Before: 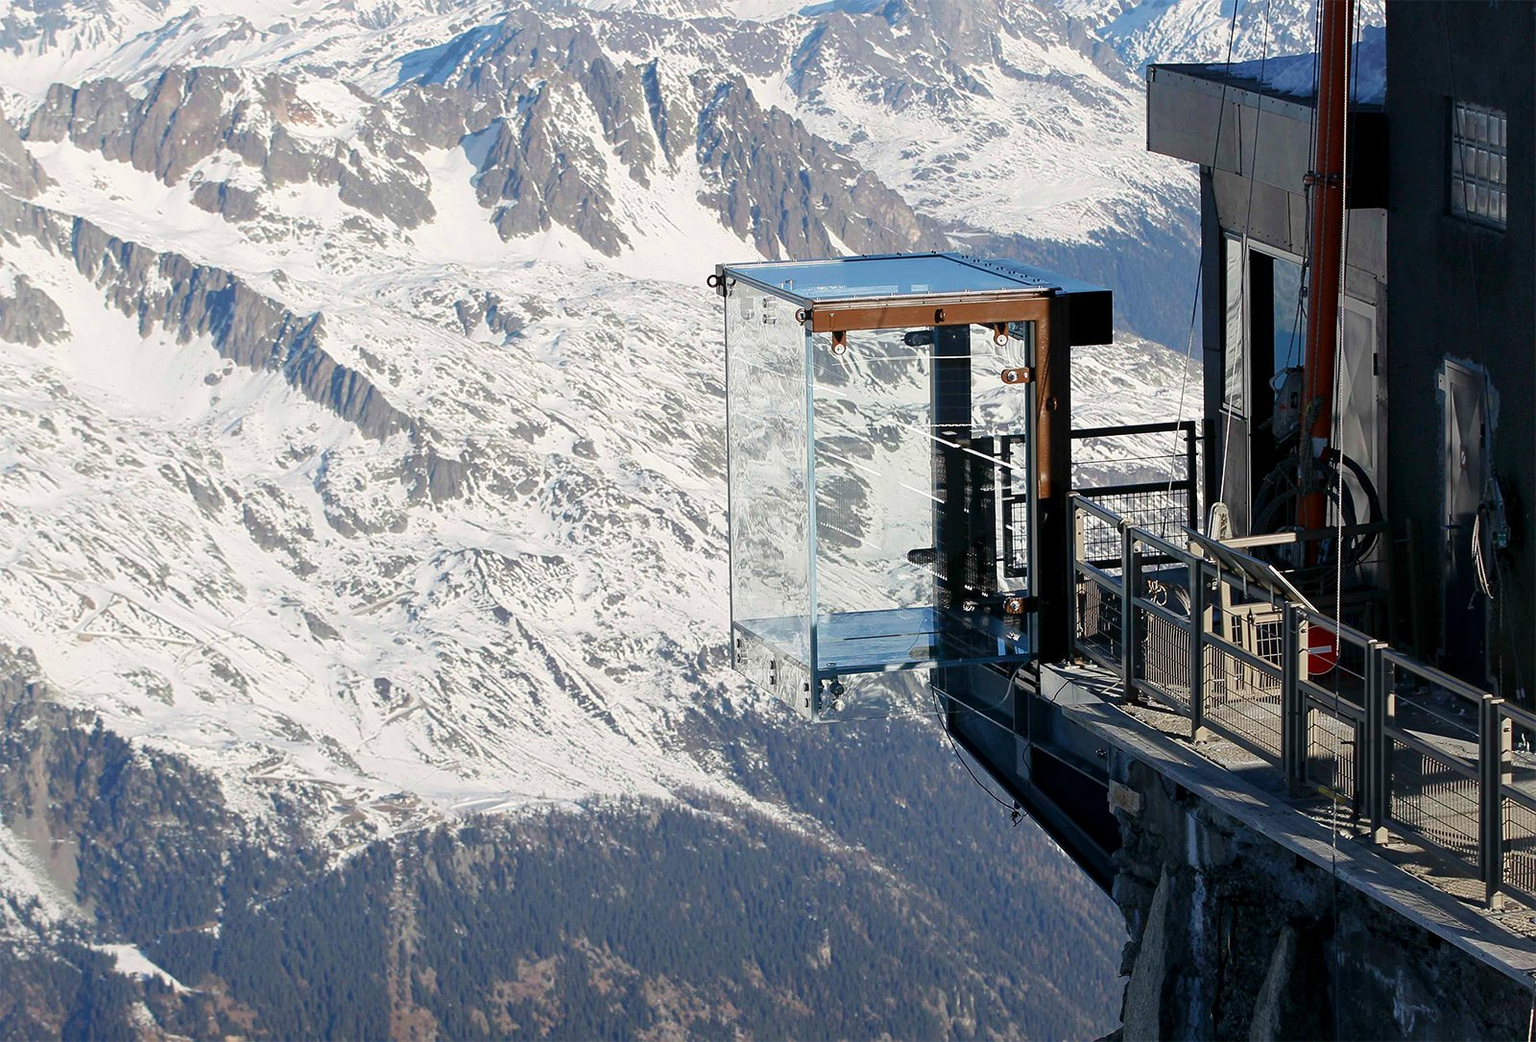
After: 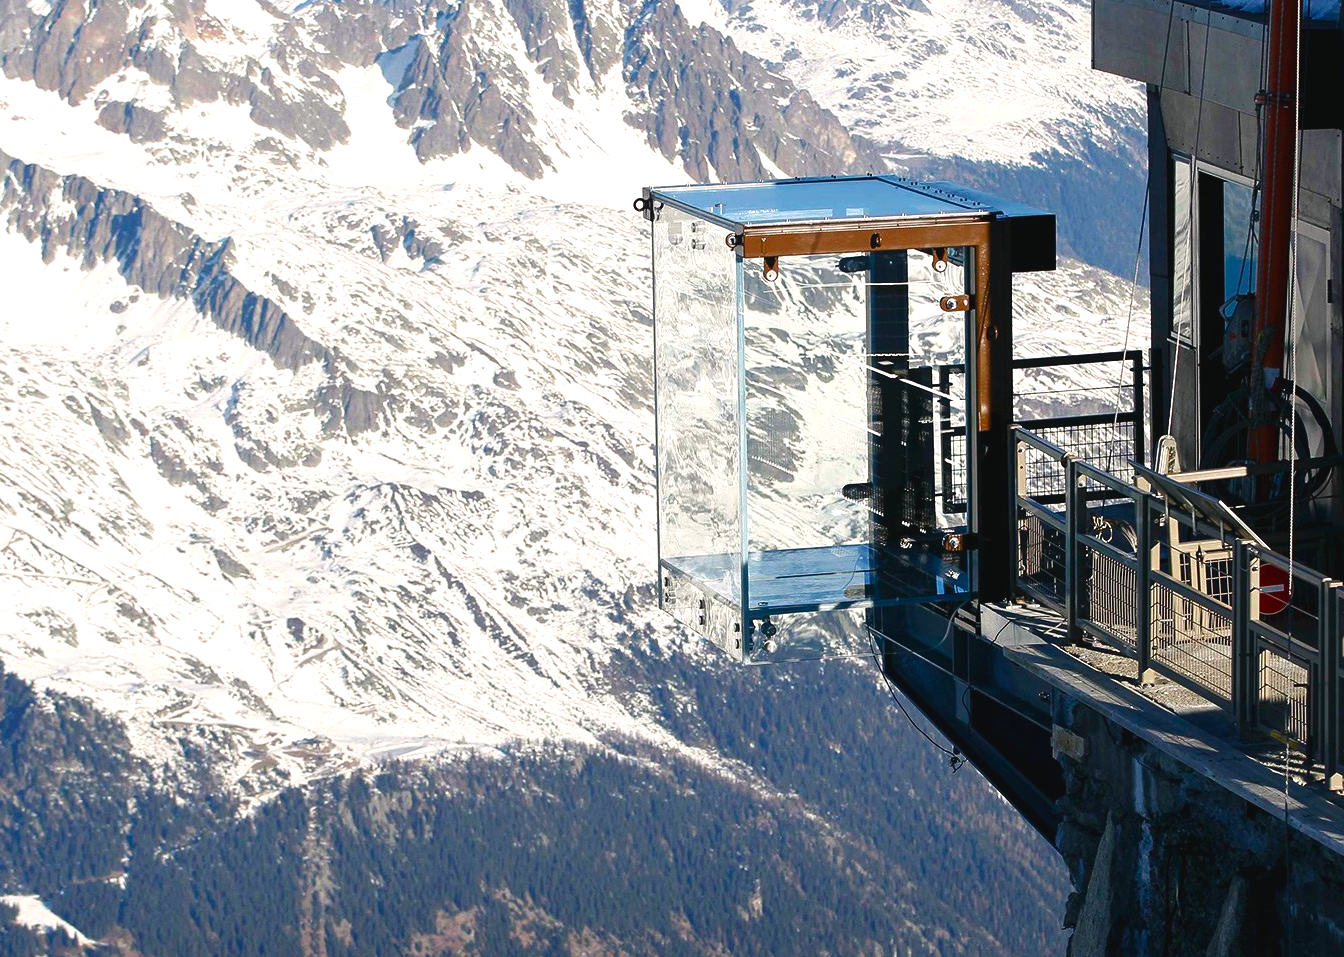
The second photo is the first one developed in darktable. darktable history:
tone equalizer: -8 EV -0.55 EV
crop: left 6.446%, top 8.188%, right 9.538%, bottom 3.548%
color balance rgb: shadows lift › chroma 1%, shadows lift › hue 217.2°, power › hue 310.8°, highlights gain › chroma 1%, highlights gain › hue 54°, global offset › luminance 0.5%, global offset › hue 171.6°, perceptual saturation grading › global saturation 14.09%, perceptual saturation grading › highlights -25%, perceptual saturation grading › shadows 30%, perceptual brilliance grading › highlights 13.42%, perceptual brilliance grading › mid-tones 8.05%, perceptual brilliance grading › shadows -17.45%, global vibrance 25%
